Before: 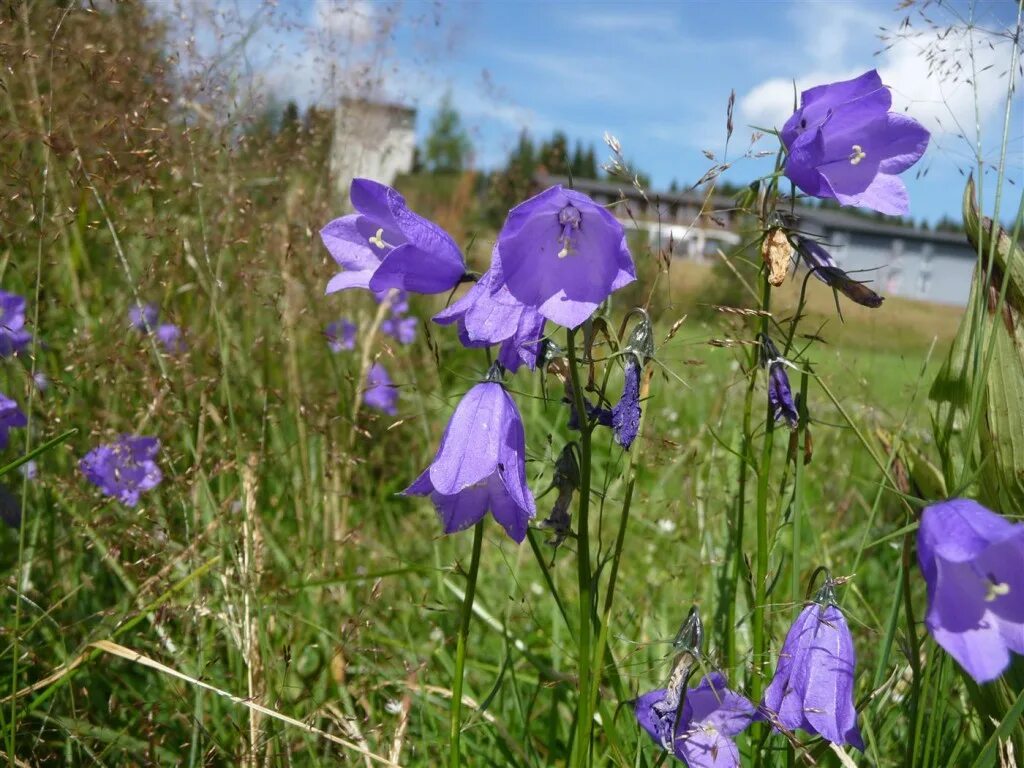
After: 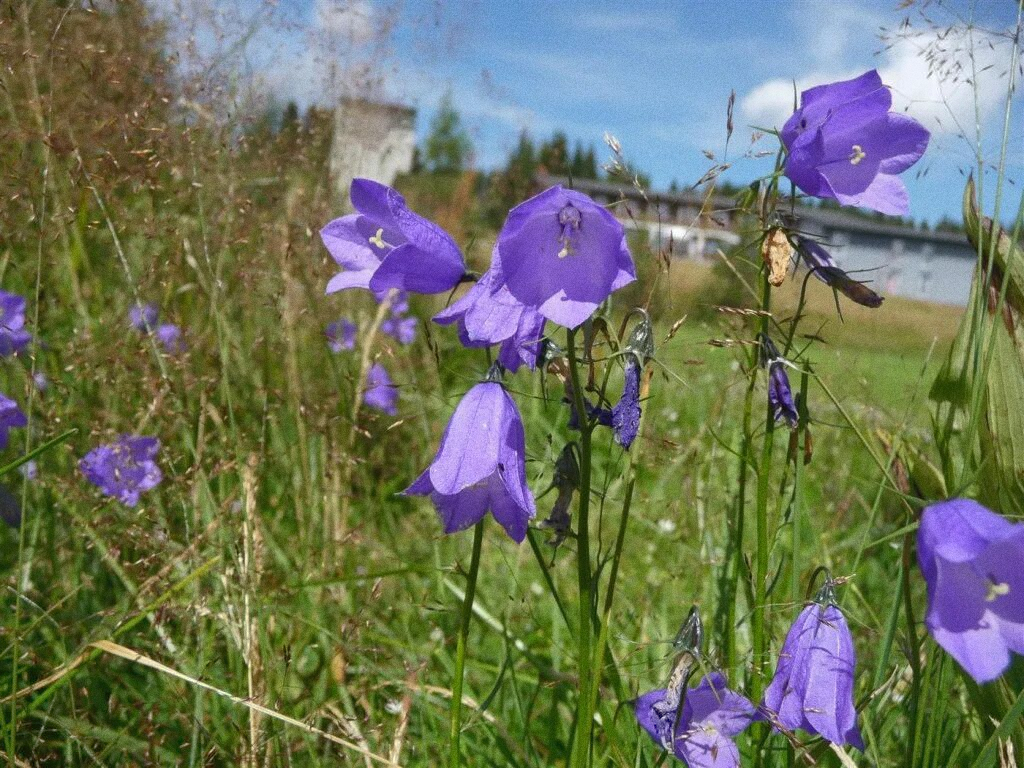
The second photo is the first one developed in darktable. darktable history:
shadows and highlights: on, module defaults
grain: coarseness 0.47 ISO
